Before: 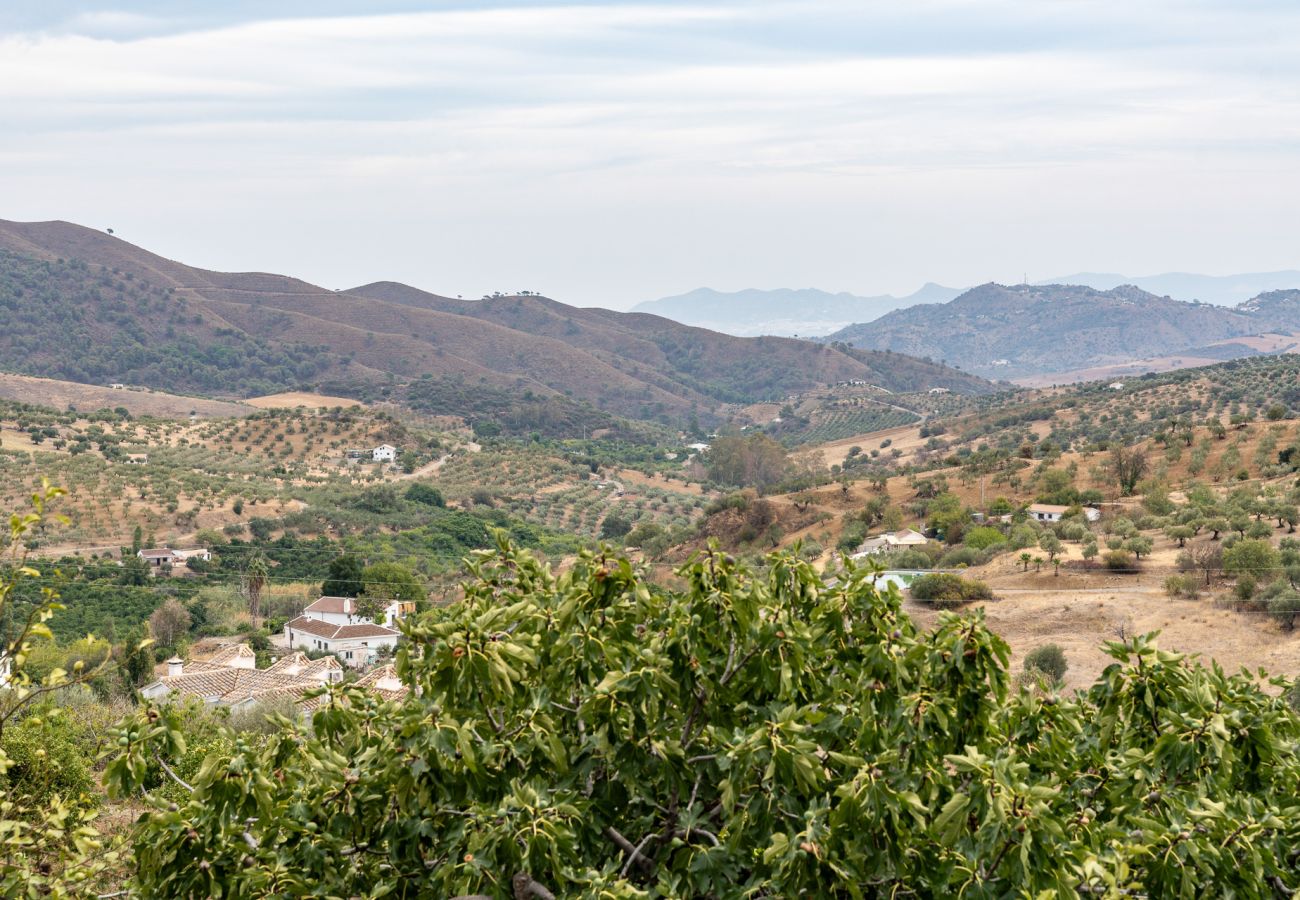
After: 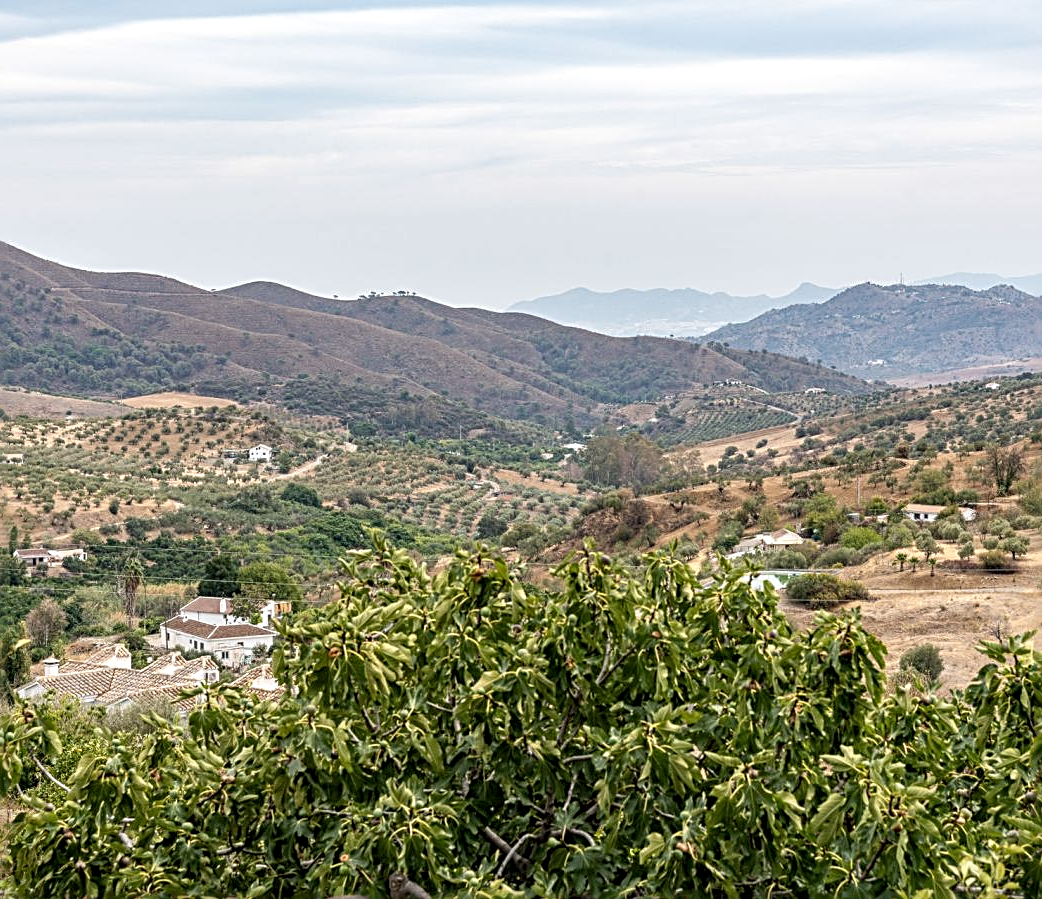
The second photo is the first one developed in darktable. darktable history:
local contrast: on, module defaults
crop and rotate: left 9.597%, right 10.195%
sharpen: radius 2.817, amount 0.715
